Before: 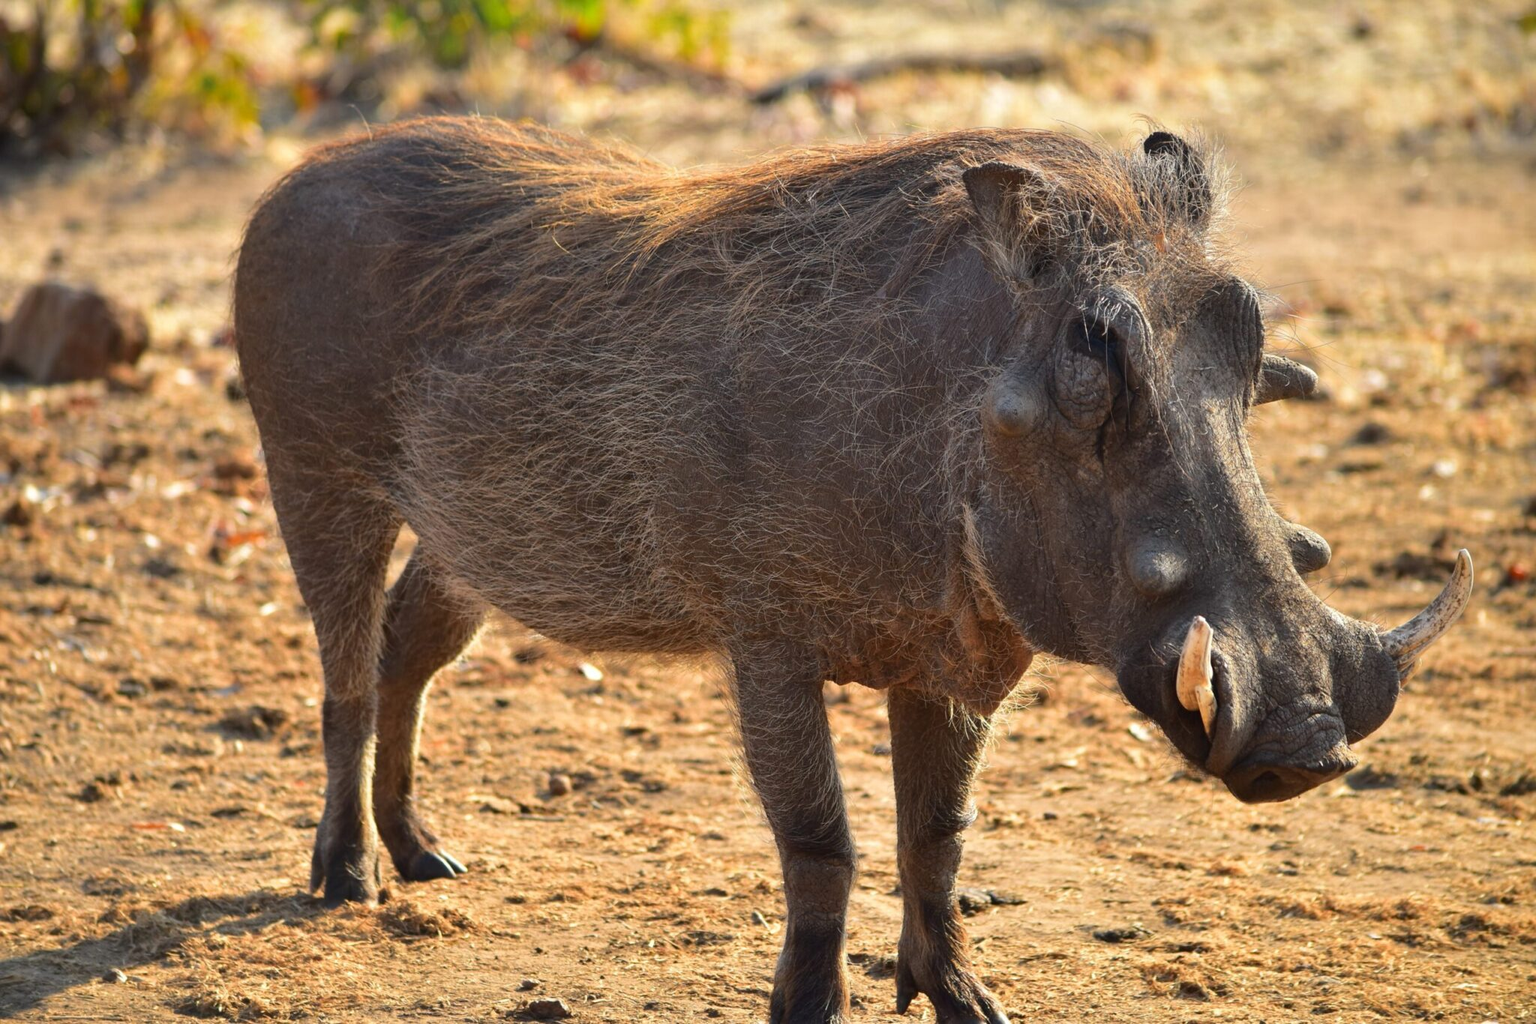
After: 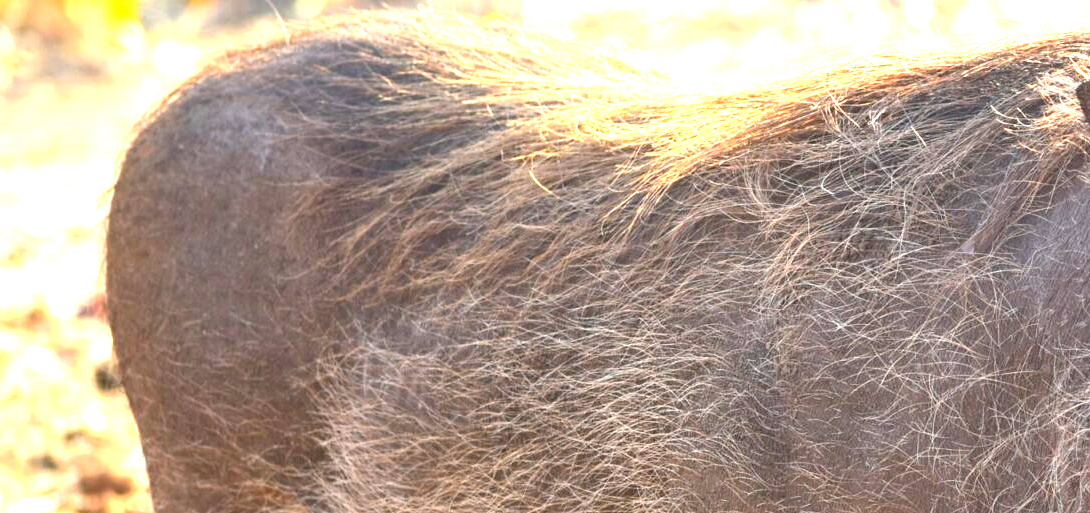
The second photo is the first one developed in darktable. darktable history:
exposure: exposure 1.992 EV, compensate highlight preservation false
crop: left 10.124%, top 10.587%, right 36.607%, bottom 51.801%
